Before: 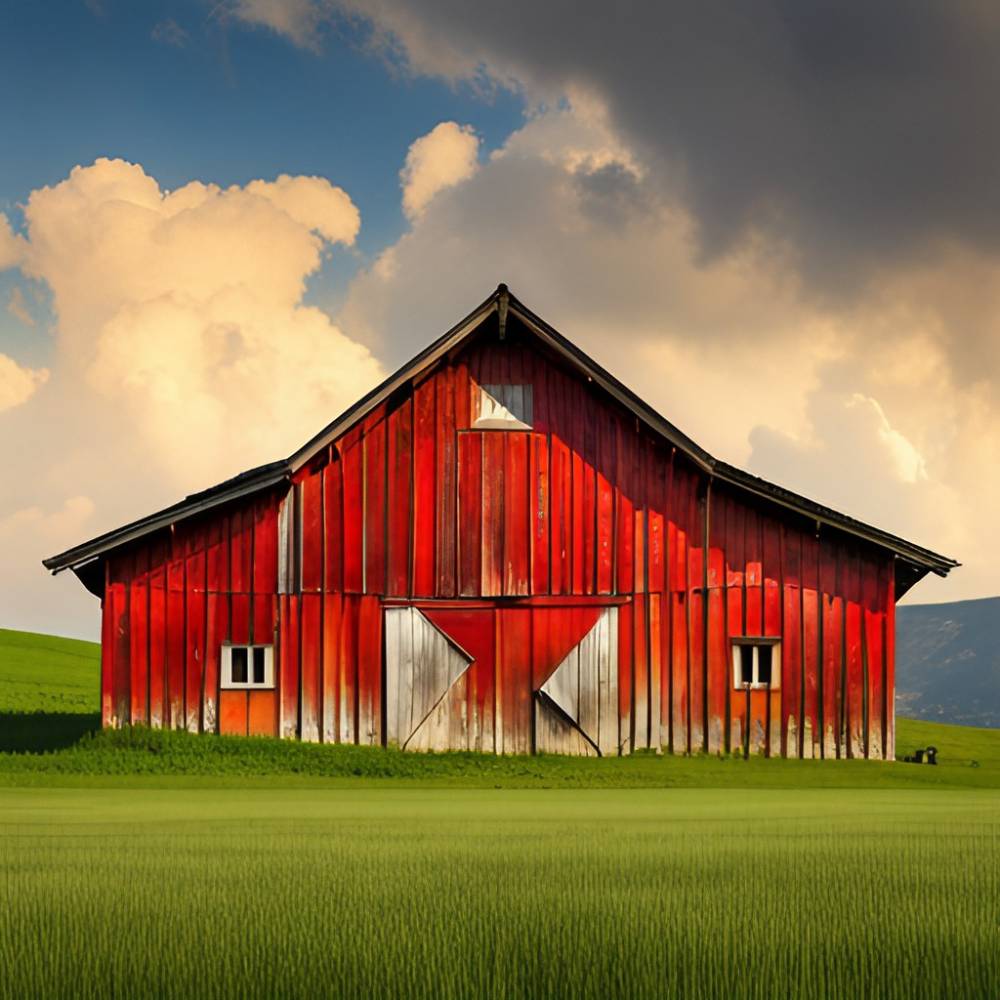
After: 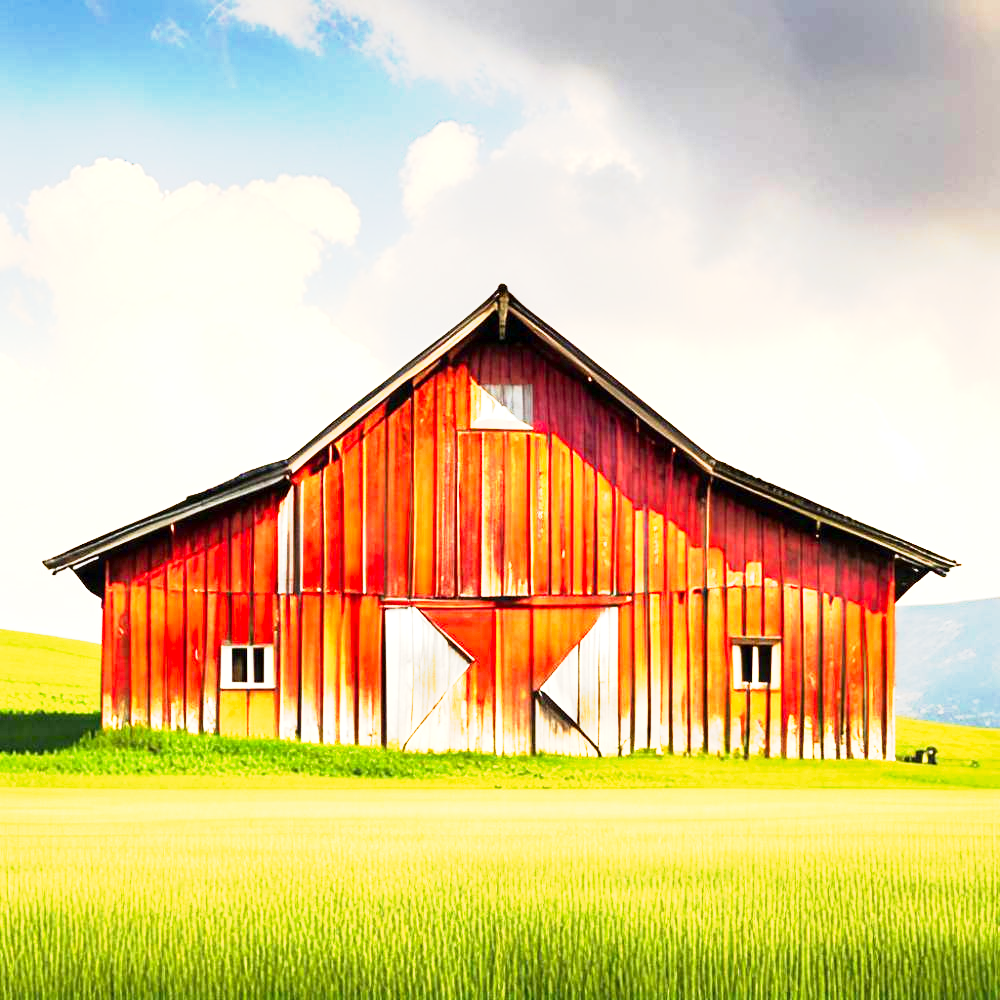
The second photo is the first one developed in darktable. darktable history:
tone curve: curves: ch0 [(0, 0) (0.003, 0.005) (0.011, 0.018) (0.025, 0.041) (0.044, 0.072) (0.069, 0.113) (0.1, 0.163) (0.136, 0.221) (0.177, 0.289) (0.224, 0.366) (0.277, 0.452) (0.335, 0.546) (0.399, 0.65) (0.468, 0.763) (0.543, 0.885) (0.623, 0.93) (0.709, 0.946) (0.801, 0.963) (0.898, 0.981) (1, 1)], preserve colors none
exposure: exposure 0.943 EV, compensate highlight preservation false
